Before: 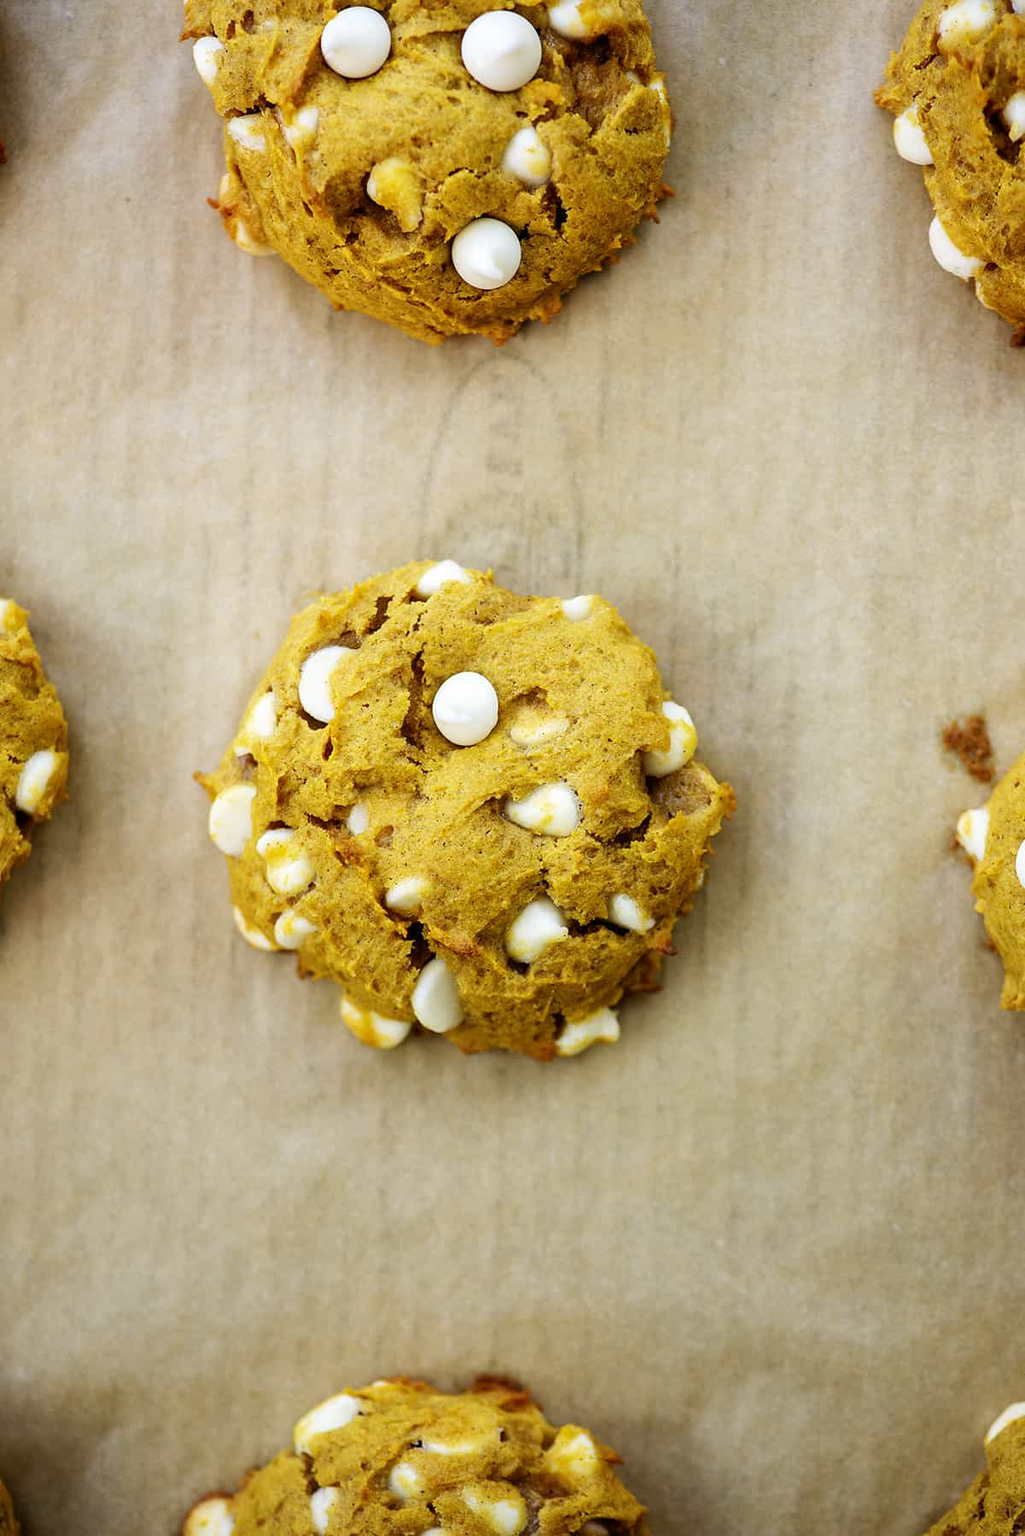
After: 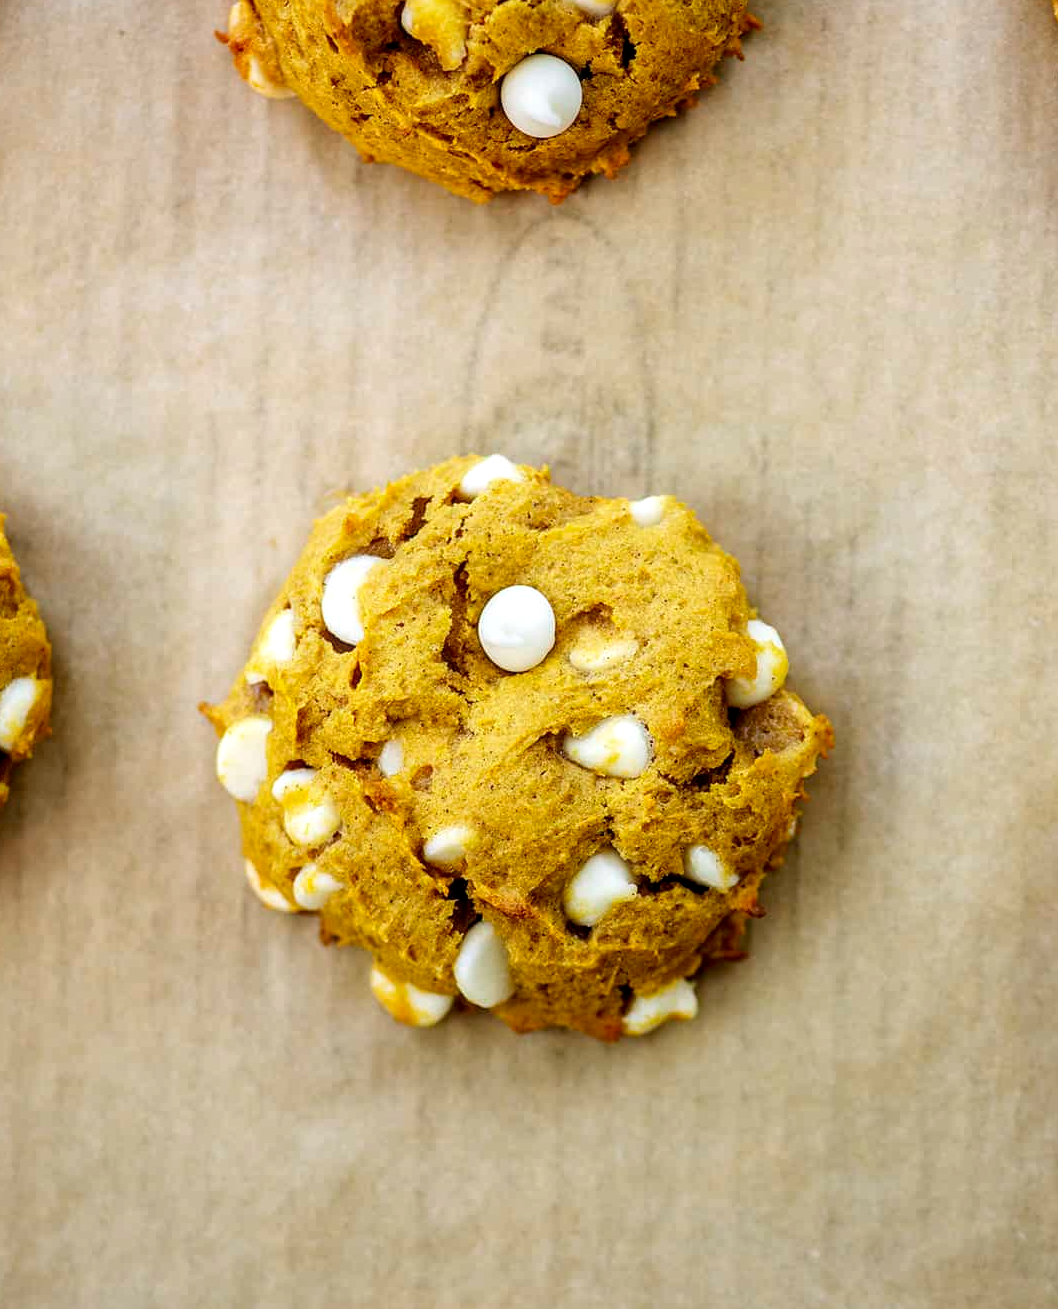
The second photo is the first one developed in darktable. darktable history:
local contrast: on, module defaults
crop and rotate: left 2.38%, top 11.282%, right 9.435%, bottom 15.882%
